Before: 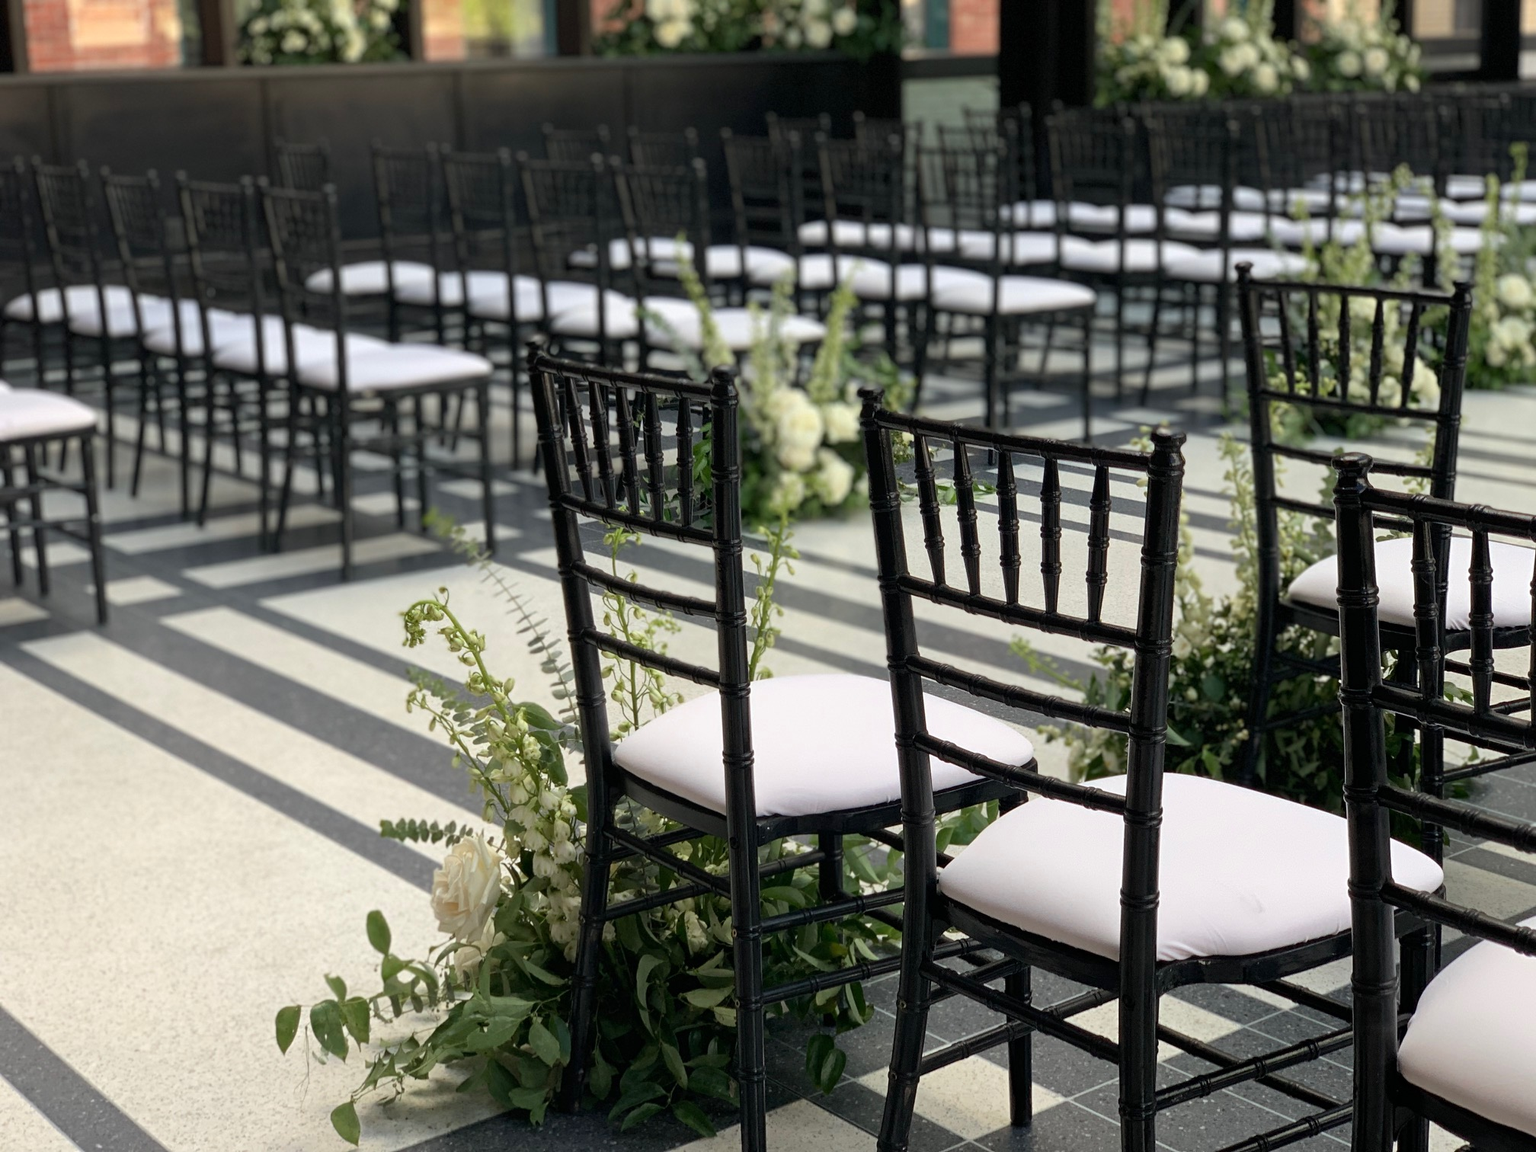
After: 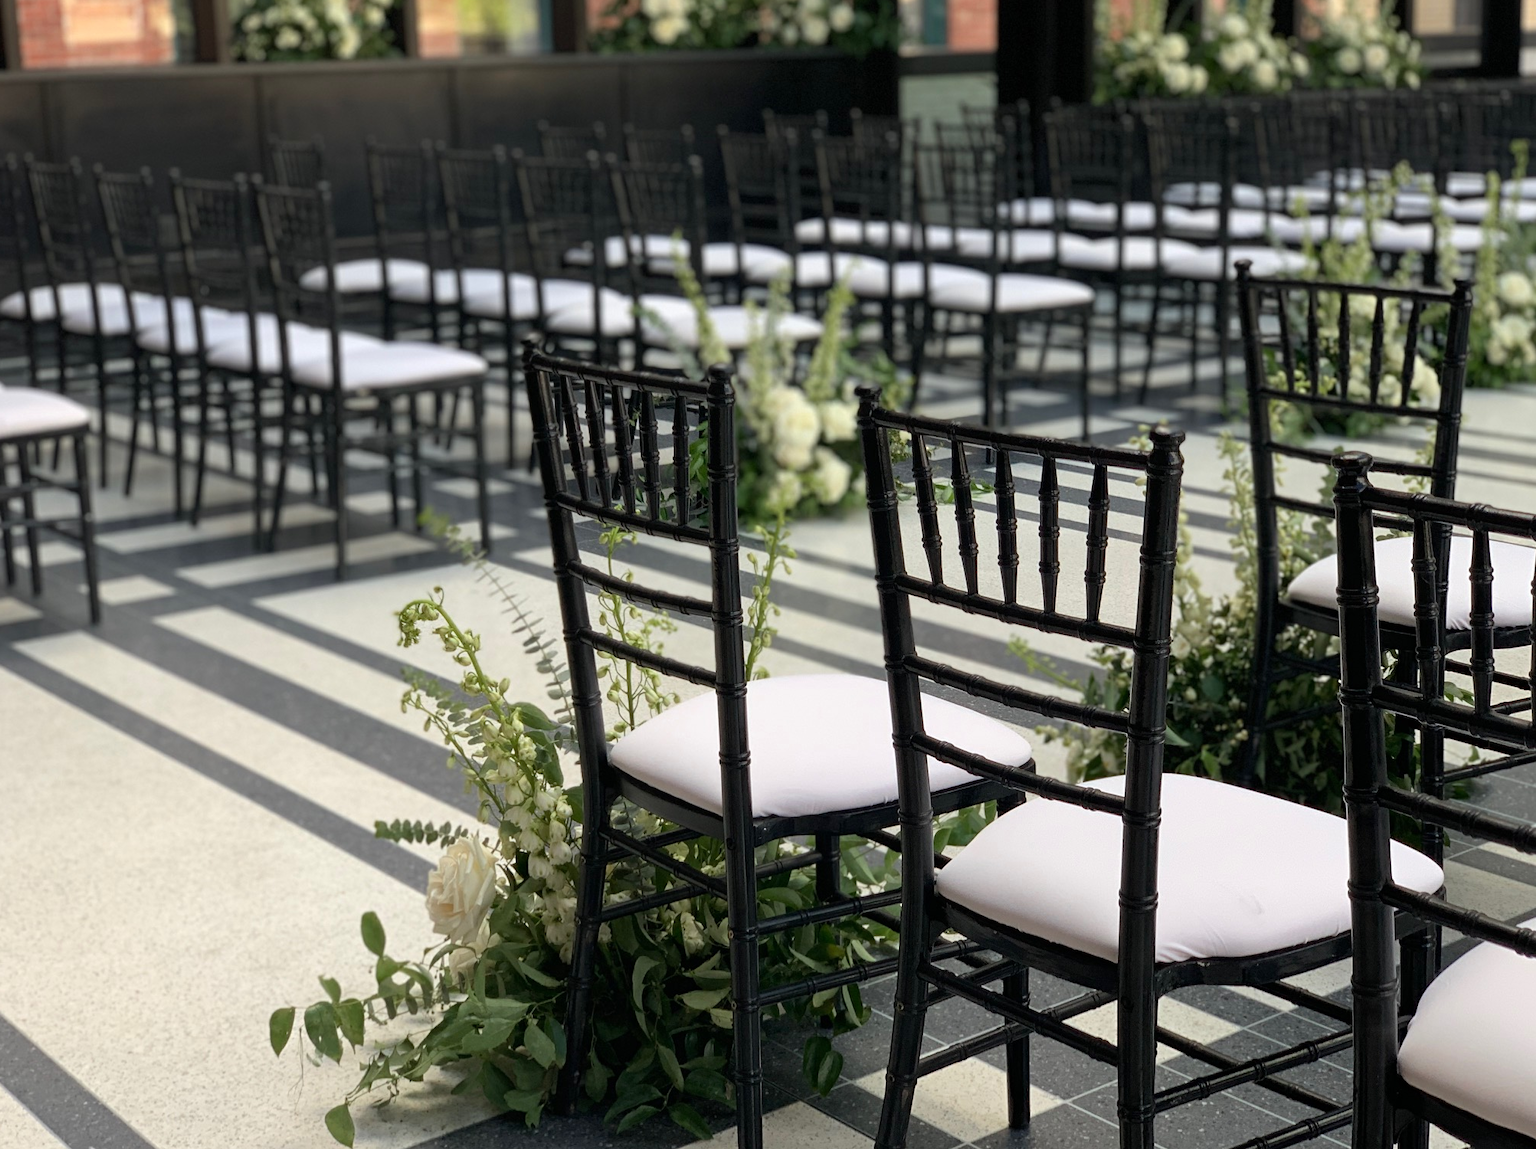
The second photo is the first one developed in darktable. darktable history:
crop and rotate: left 0.52%, top 0.374%, bottom 0.397%
